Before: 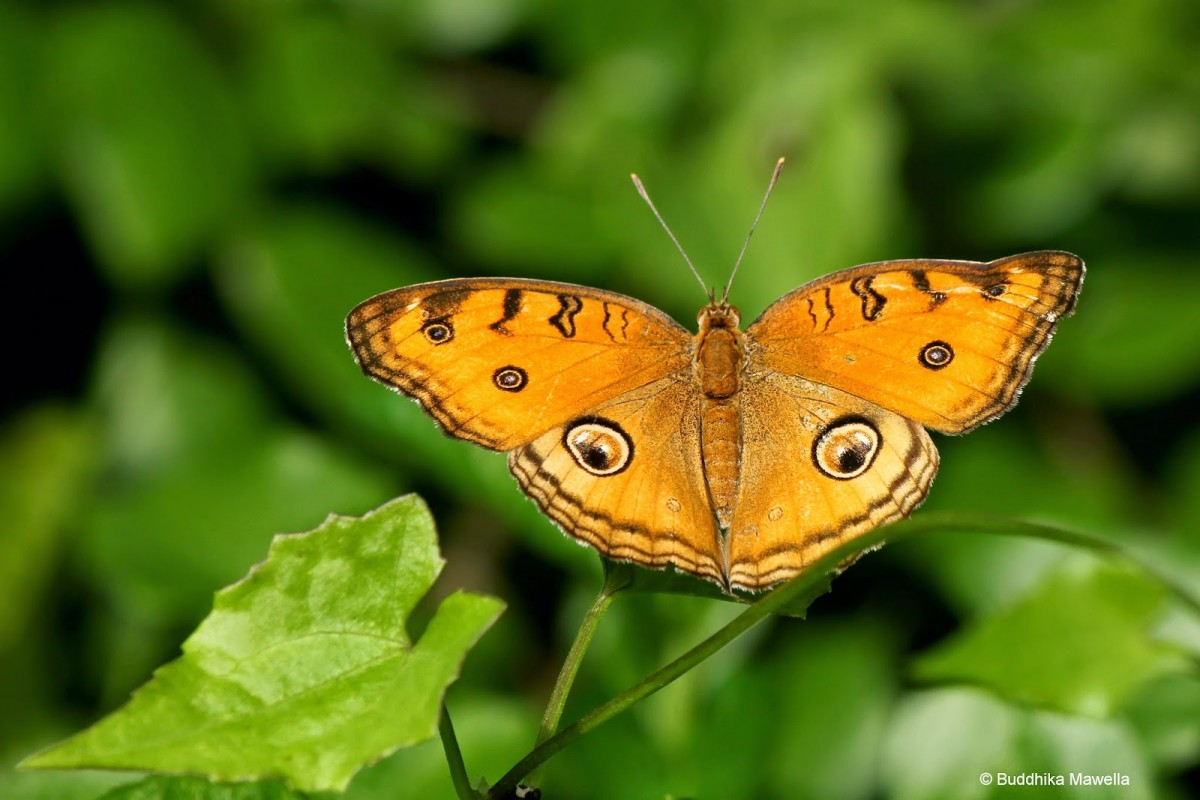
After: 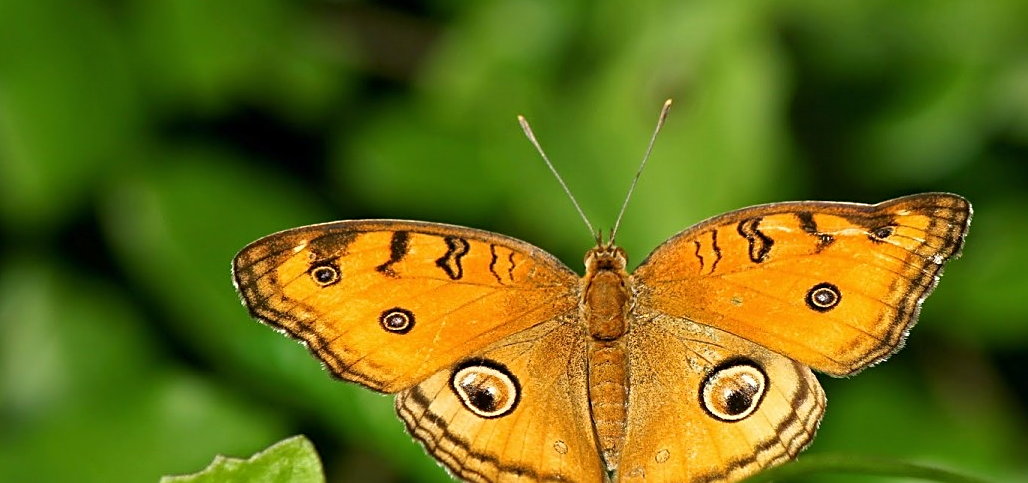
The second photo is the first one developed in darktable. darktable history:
sharpen: on, module defaults
levels: white 90.68%
crop and rotate: left 9.424%, top 7.343%, right 4.884%, bottom 32.272%
